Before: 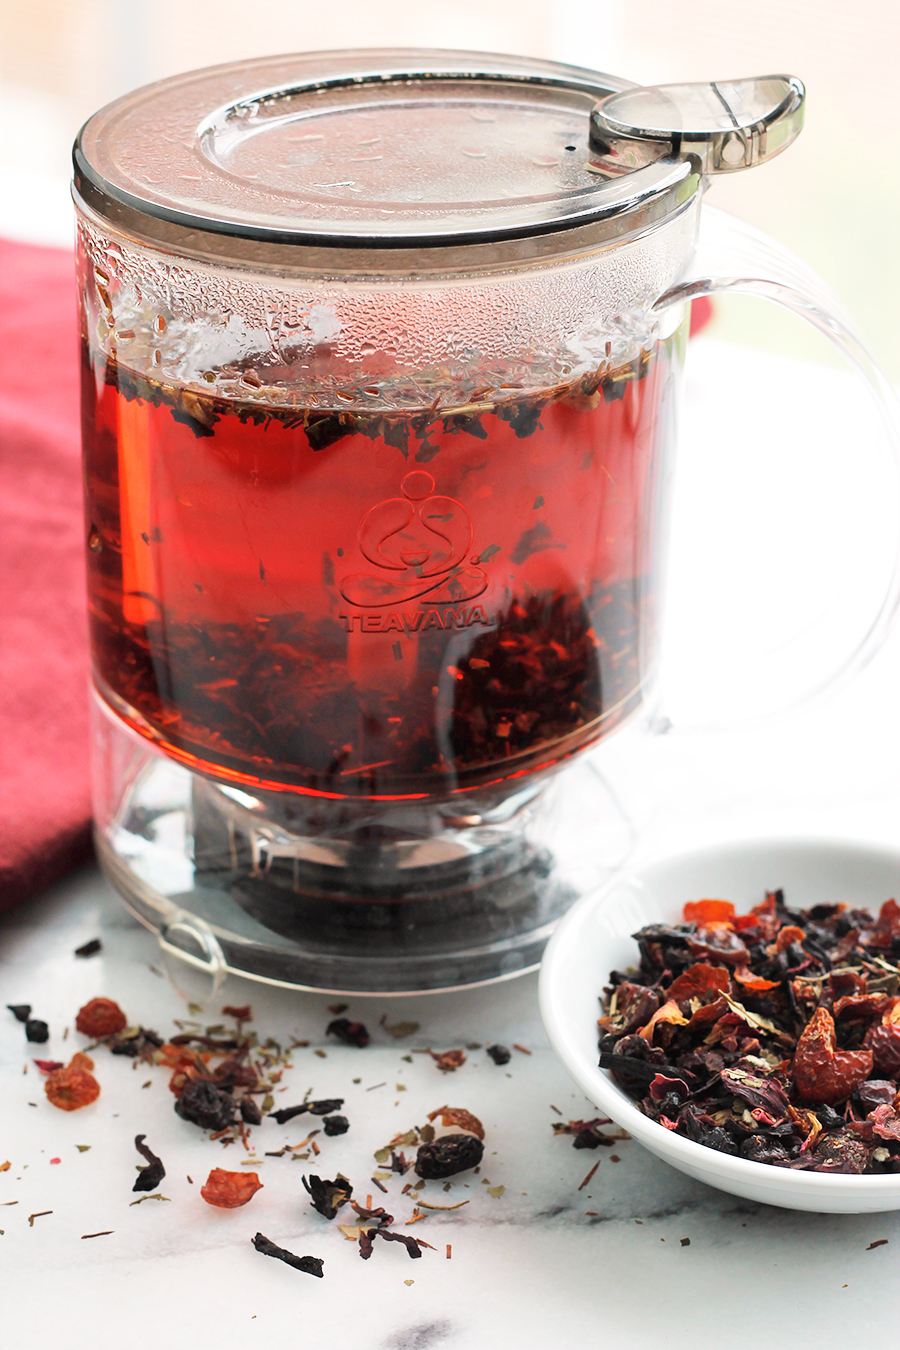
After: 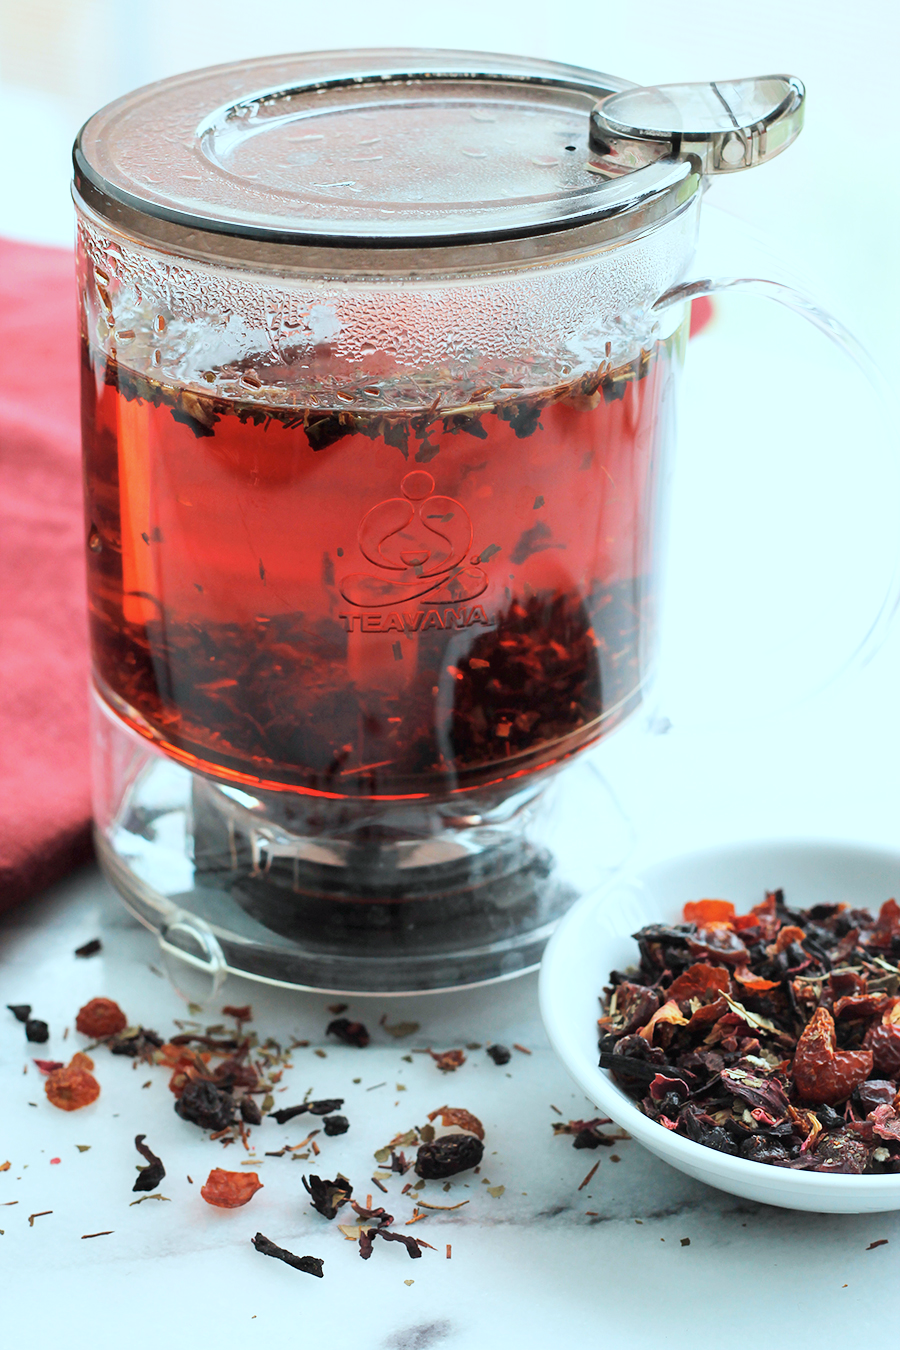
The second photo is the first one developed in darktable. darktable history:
tone equalizer: on, module defaults
color correction: highlights a* -10.04, highlights b* -10.37
